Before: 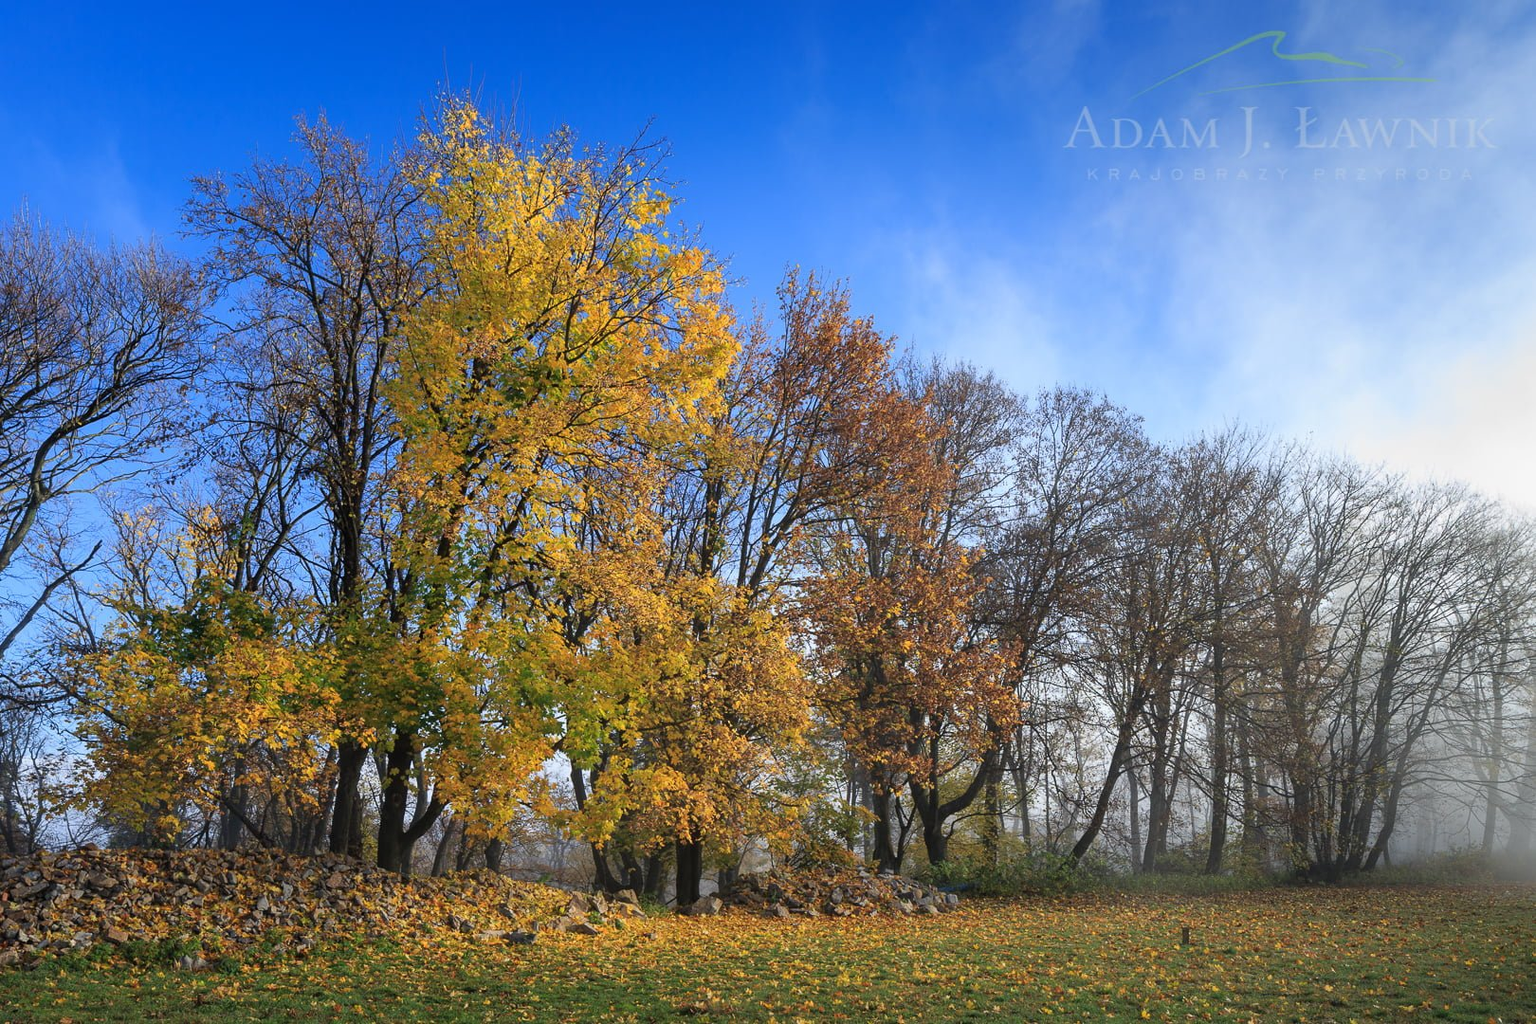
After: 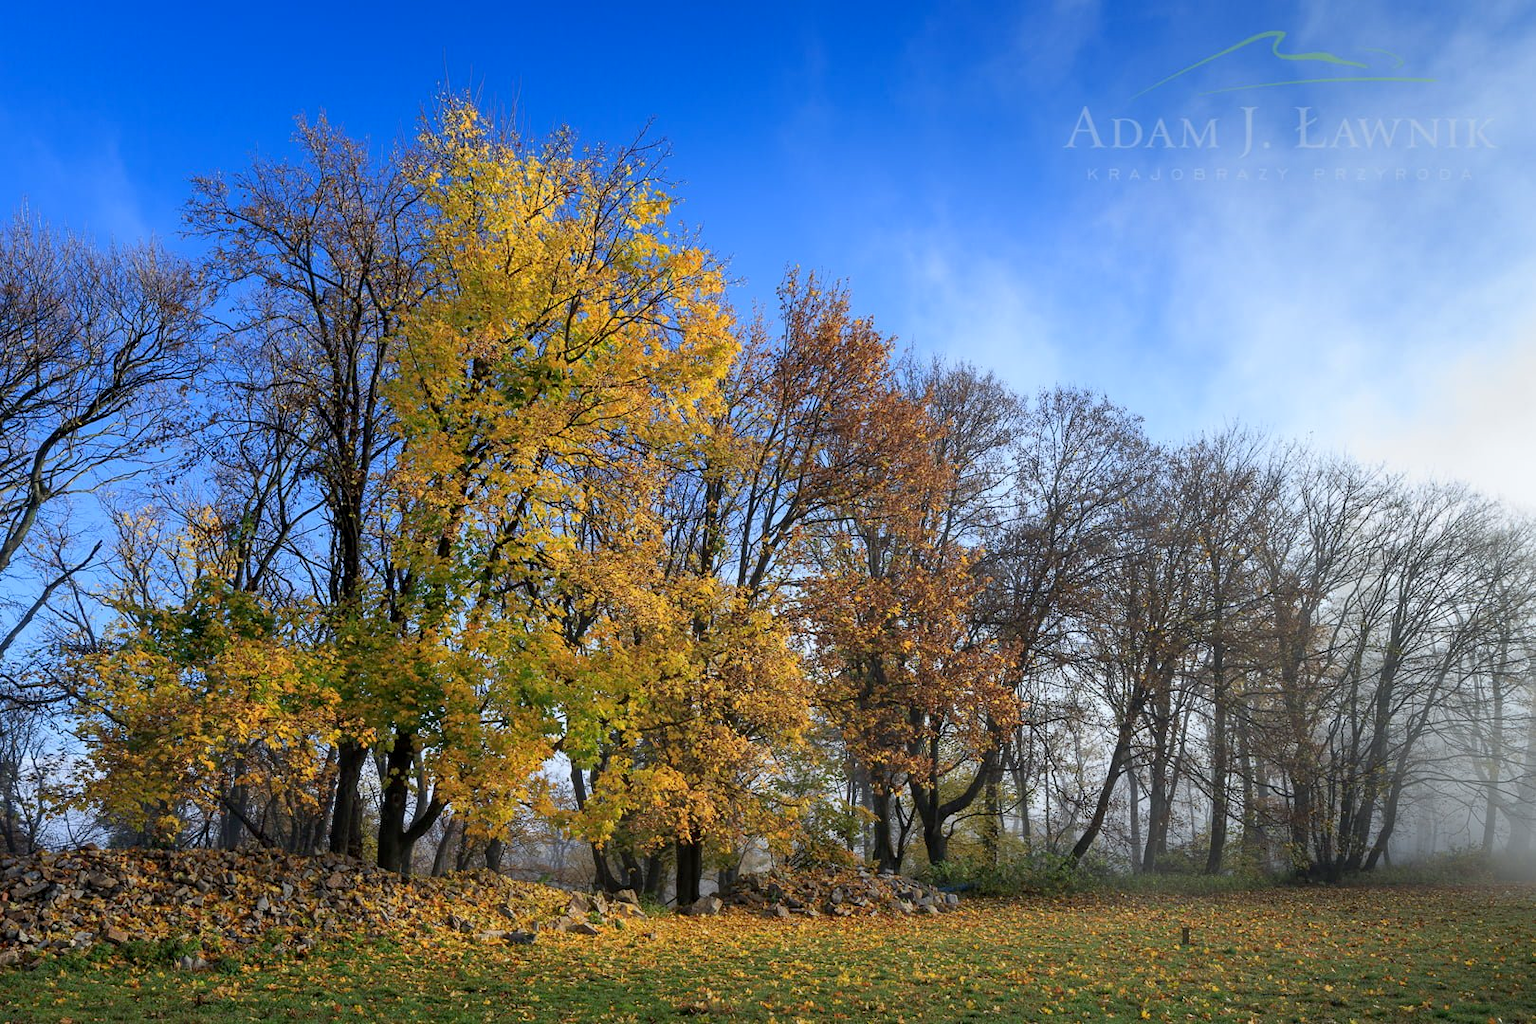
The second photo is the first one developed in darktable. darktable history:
exposure: black level correction 0.005, exposure 0.001 EV, compensate highlight preservation false
white balance: red 0.982, blue 1.018
